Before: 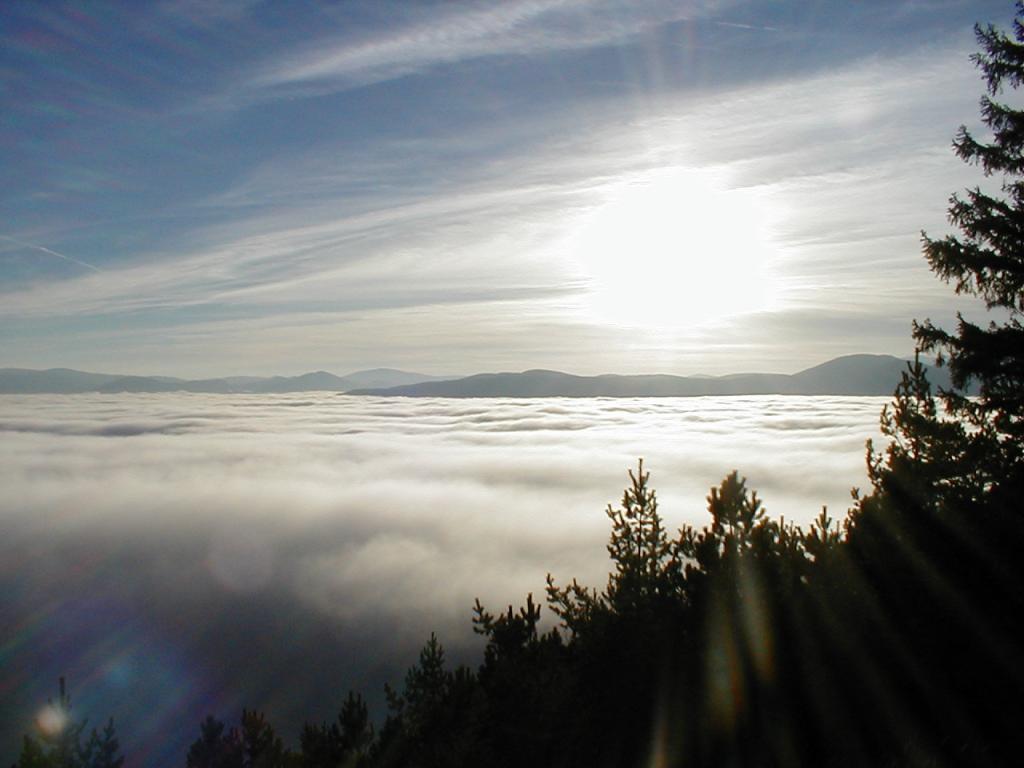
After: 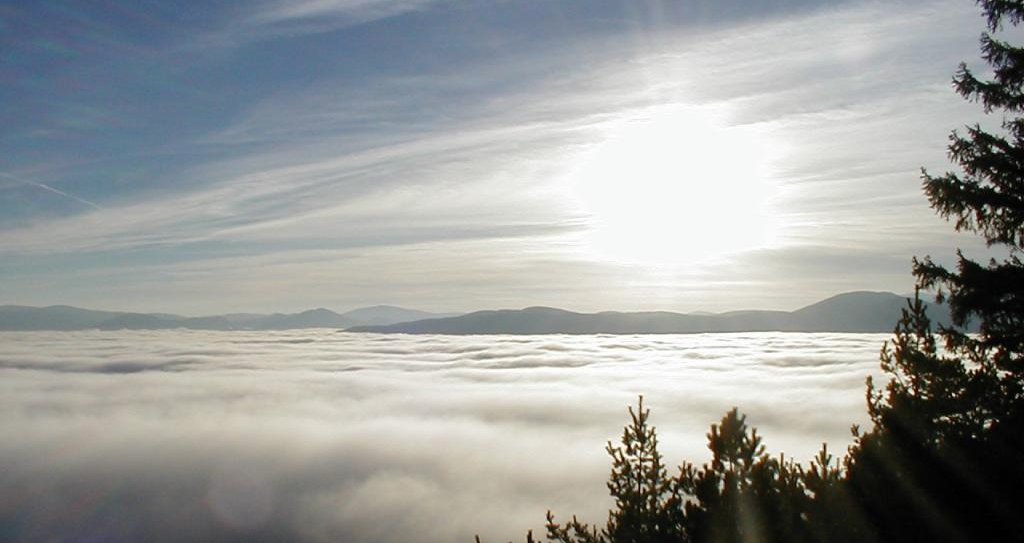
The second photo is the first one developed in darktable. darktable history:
crop and rotate: top 8.293%, bottom 20.996%
contrast brightness saturation: saturation -0.04
